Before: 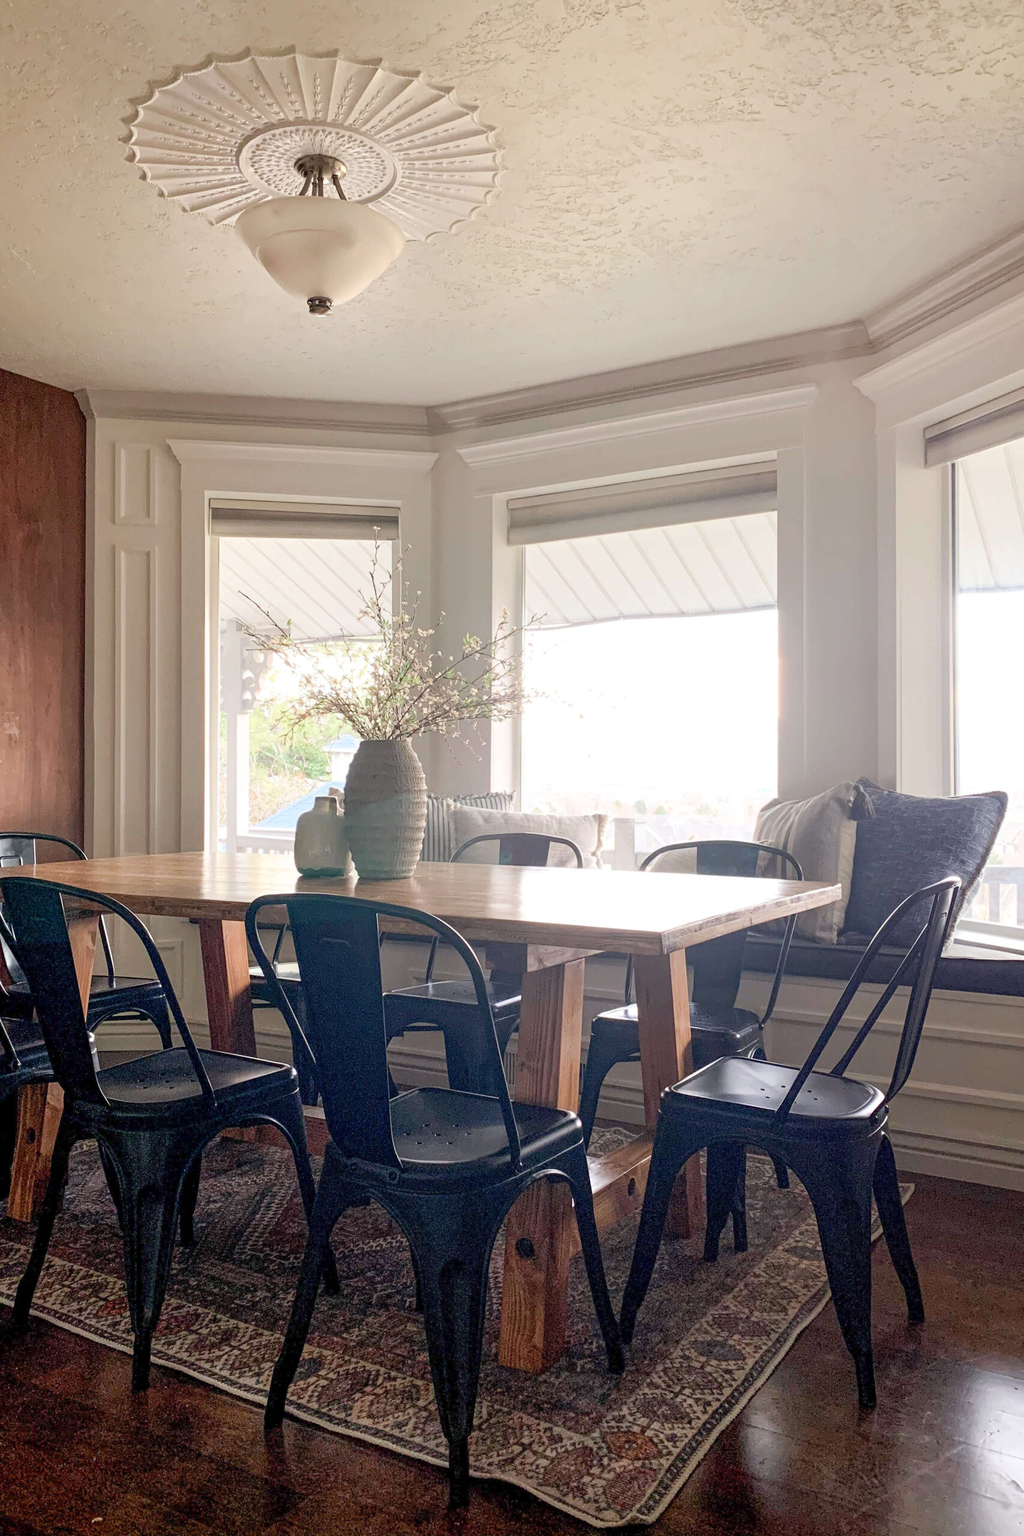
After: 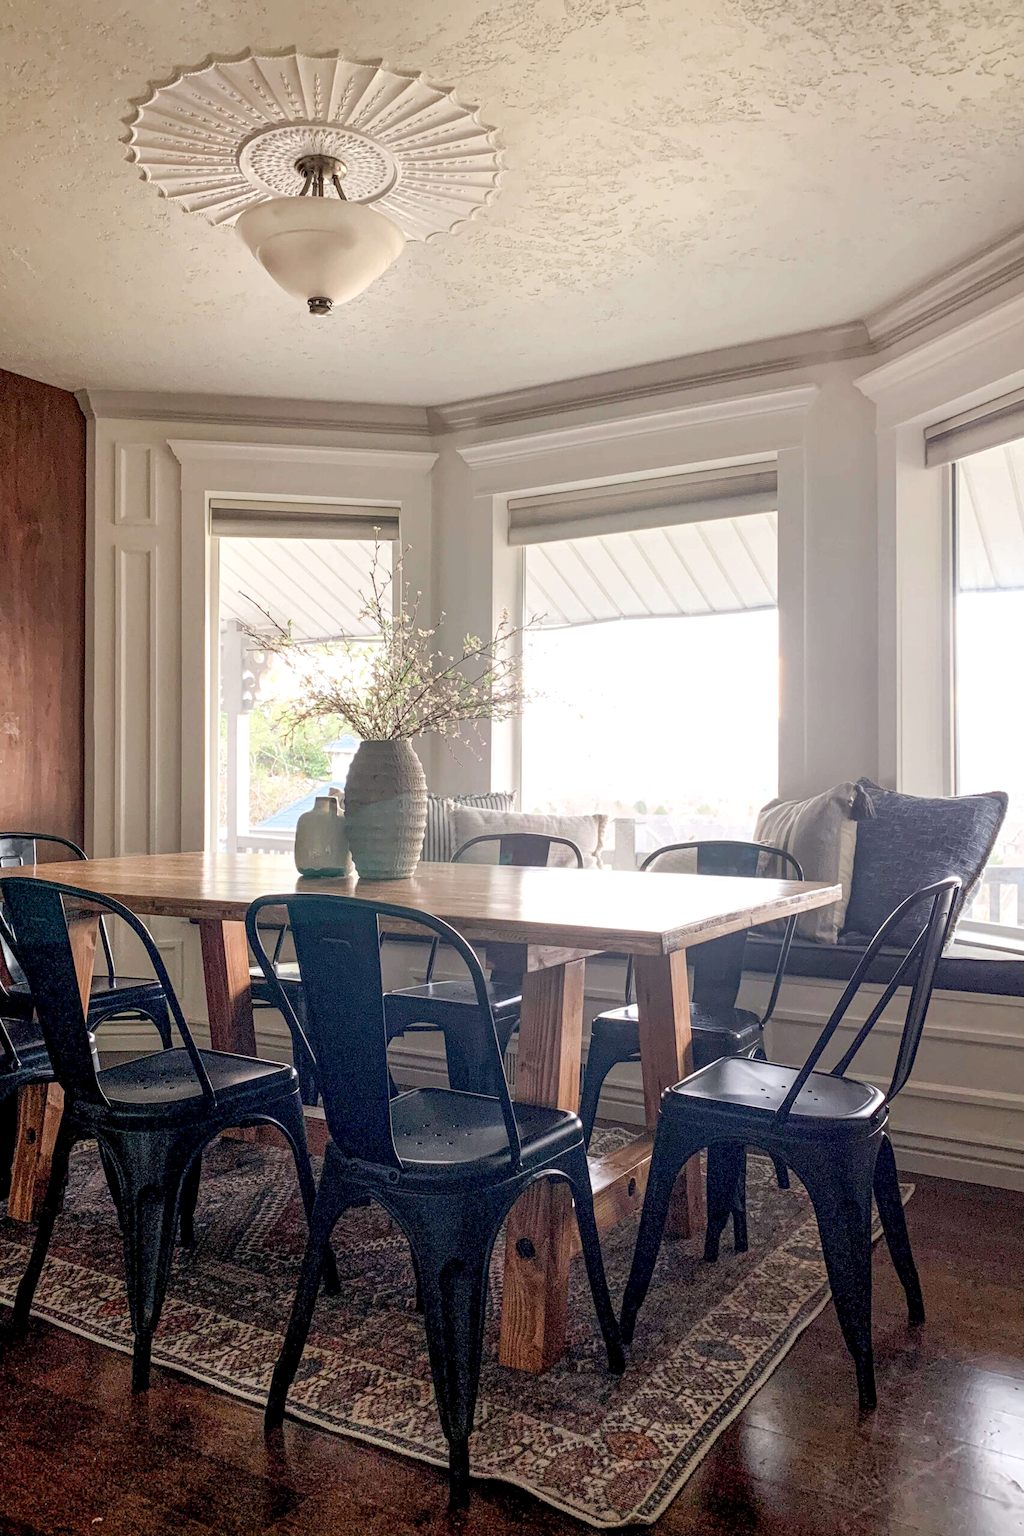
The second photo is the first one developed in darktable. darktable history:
local contrast: detail 130%
exposure: compensate highlight preservation false
